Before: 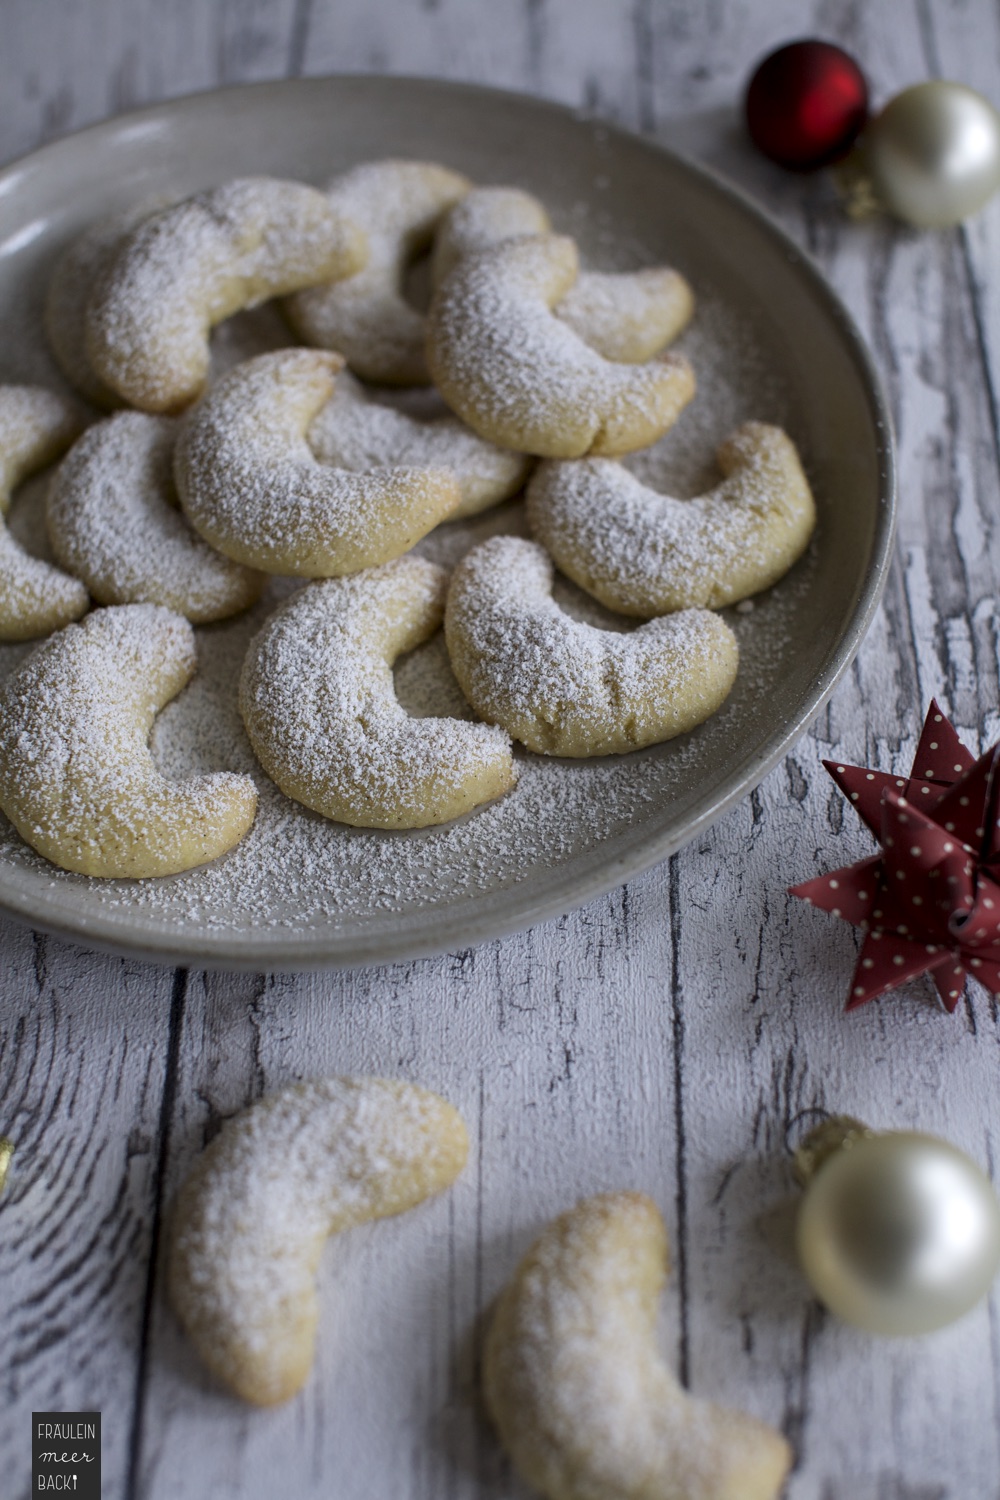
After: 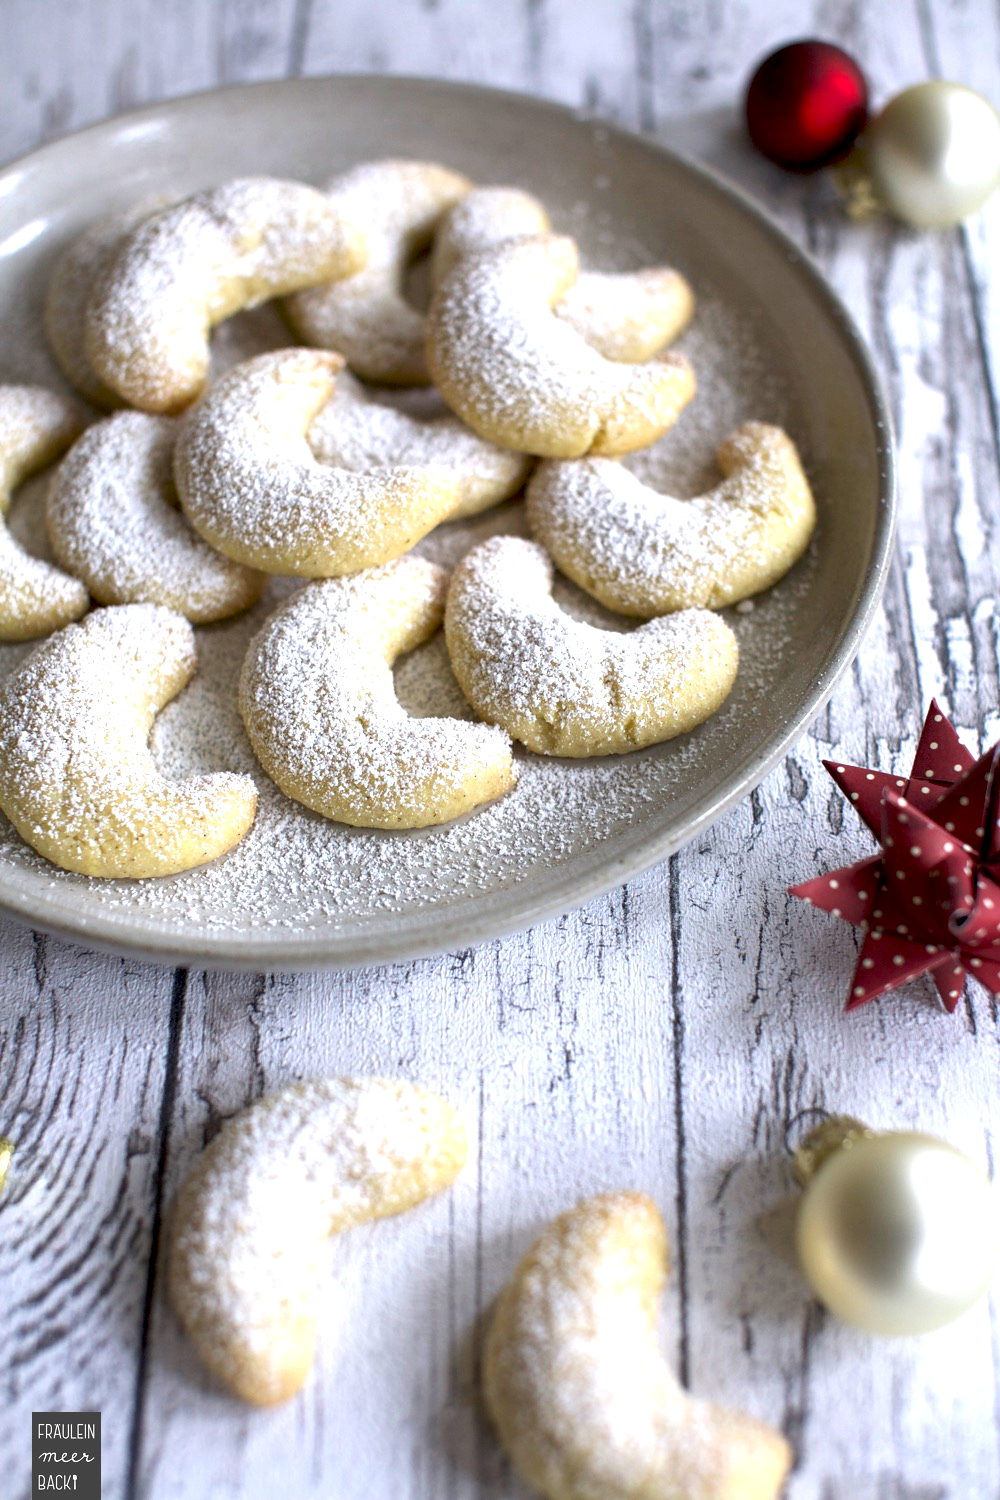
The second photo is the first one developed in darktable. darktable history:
exposure: black level correction 0.001, exposure 1.312 EV, compensate exposure bias true, compensate highlight preservation false
